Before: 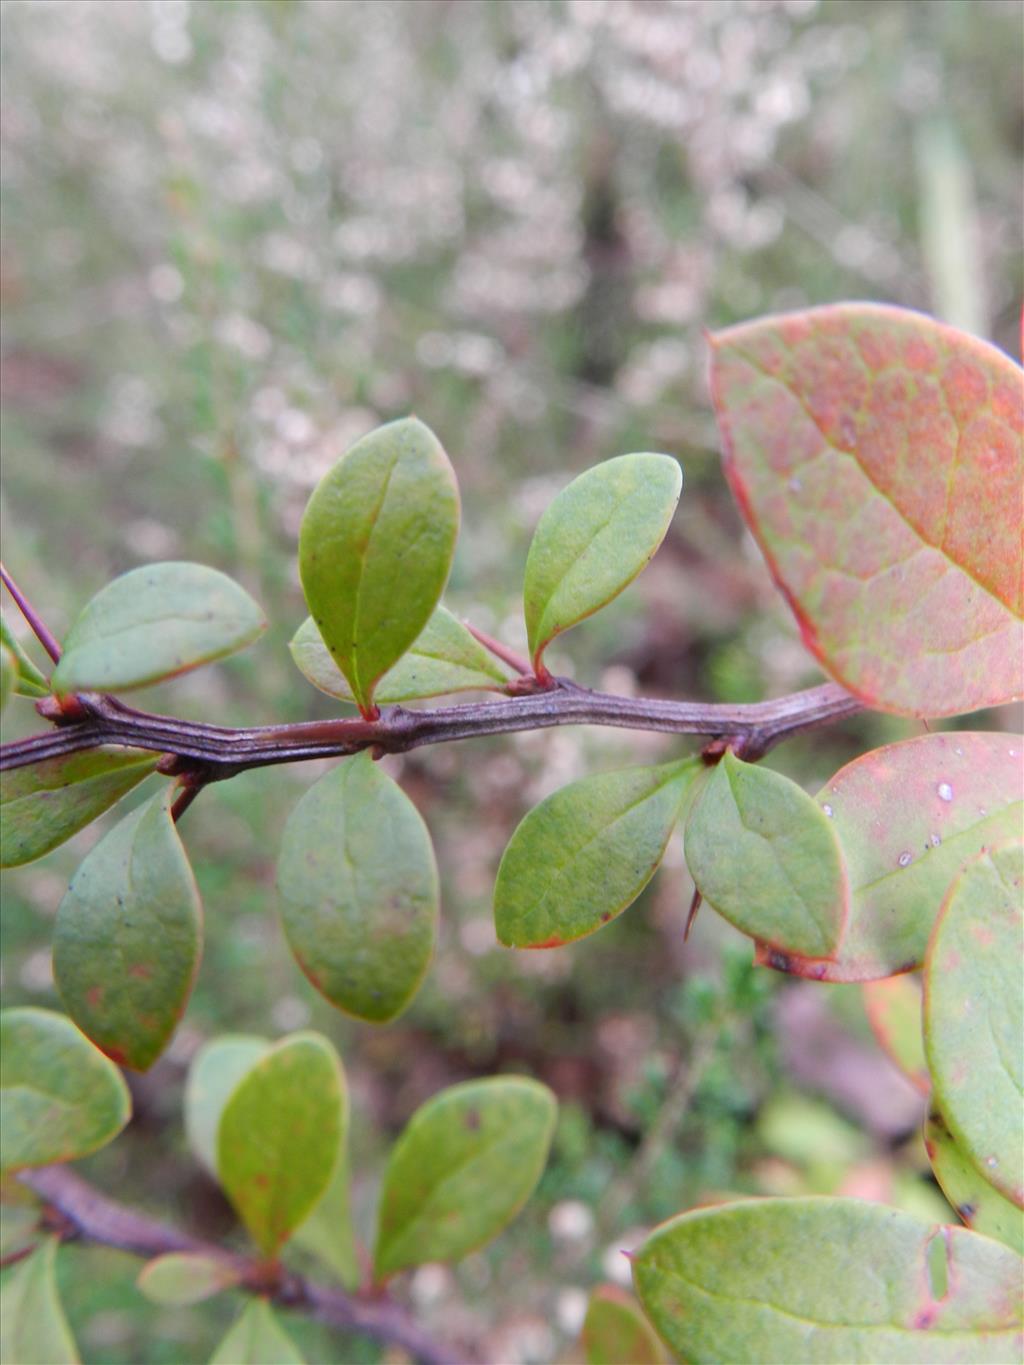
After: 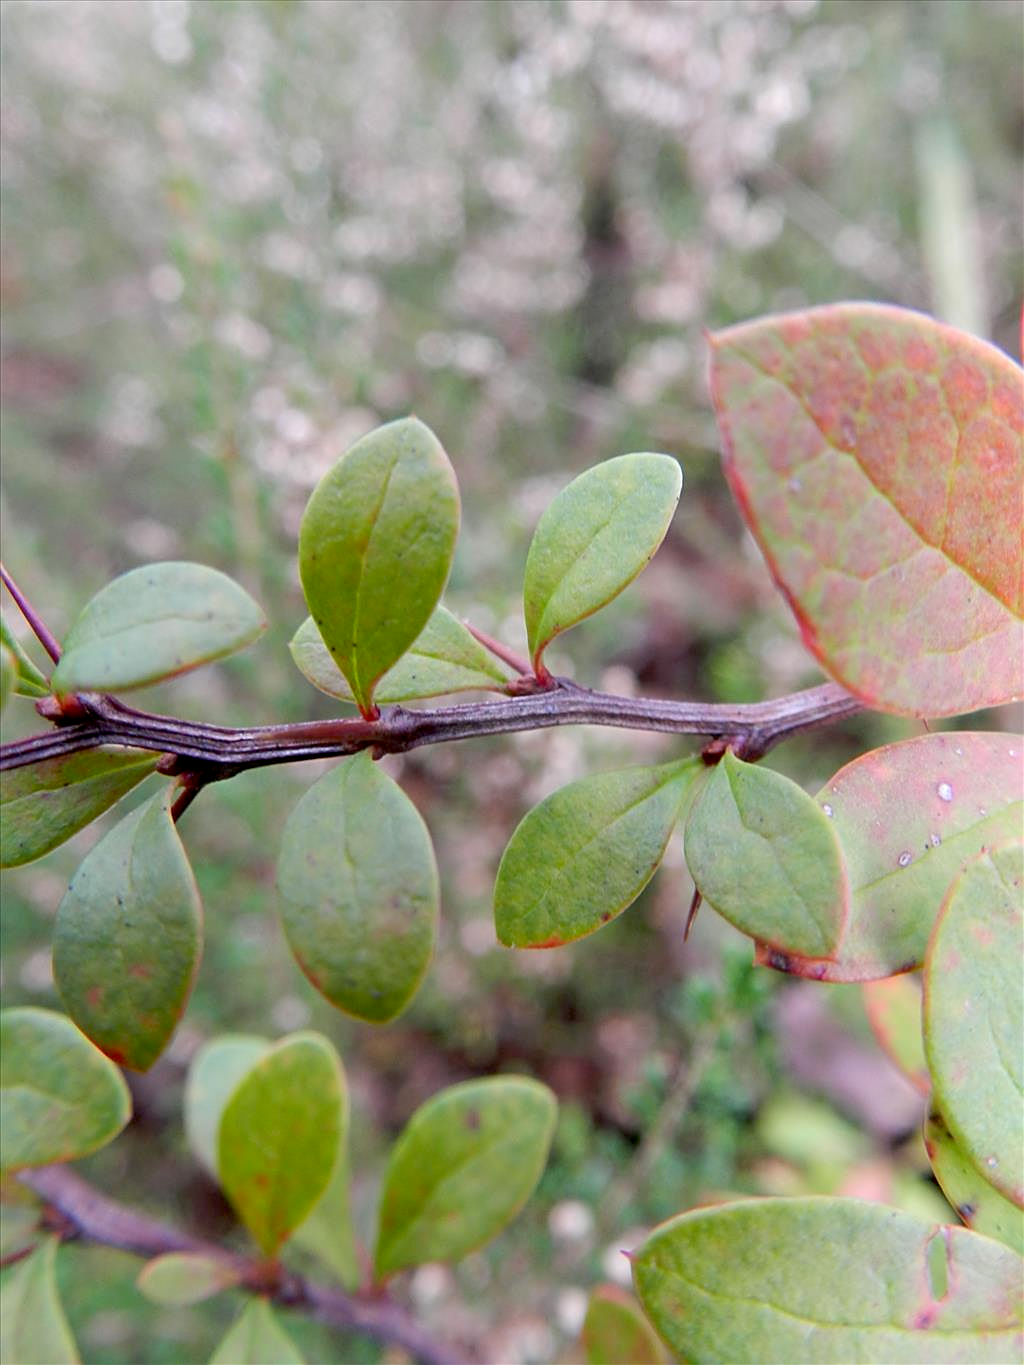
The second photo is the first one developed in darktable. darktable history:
sharpen: on, module defaults
exposure: black level correction 0.013, compensate highlight preservation false
